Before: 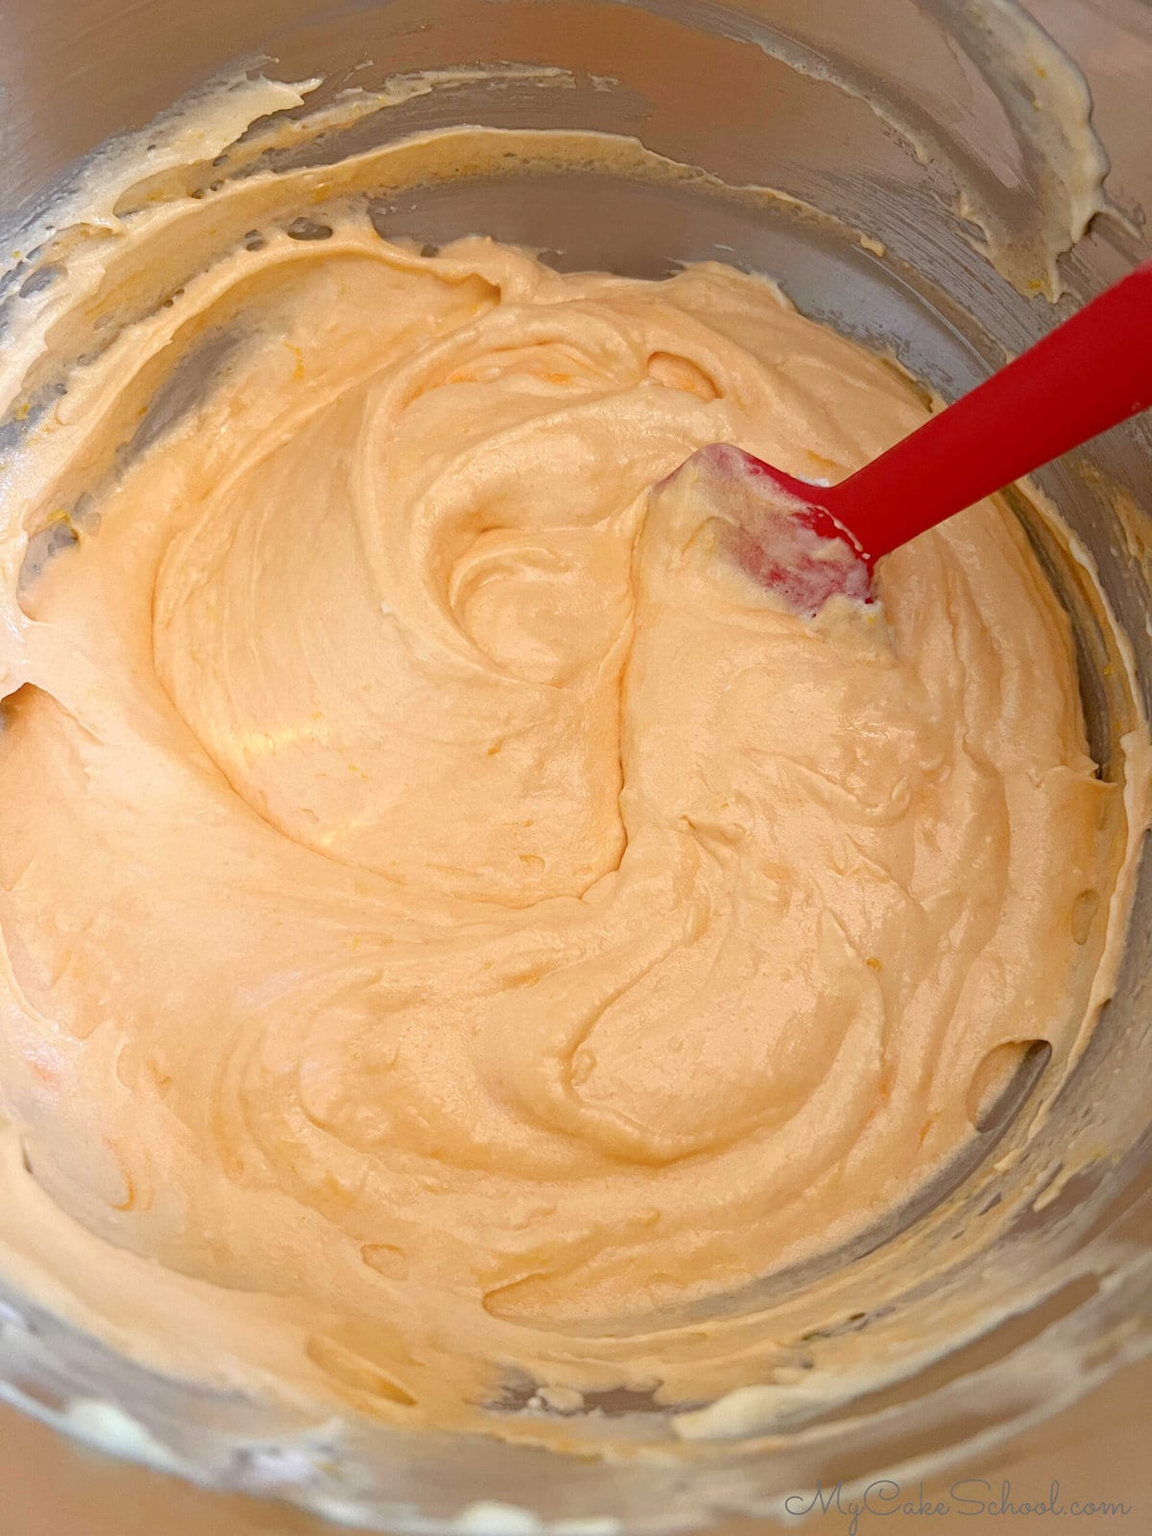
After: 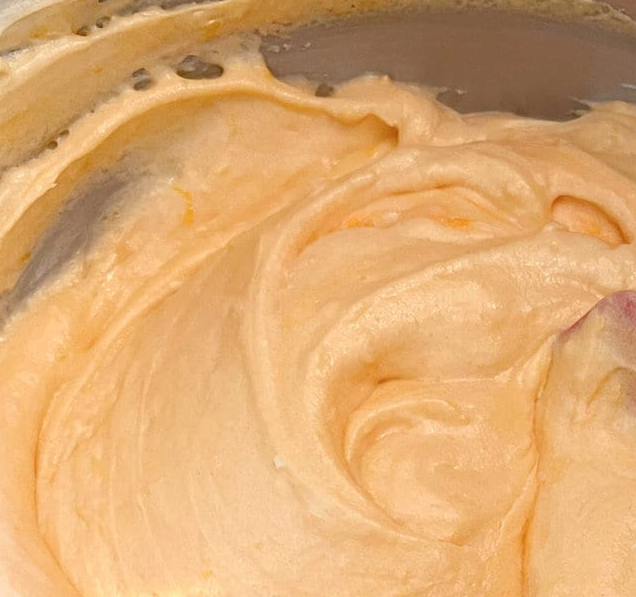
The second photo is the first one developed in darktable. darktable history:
crop: left 10.3%, top 10.728%, right 36.673%, bottom 51.903%
tone equalizer: on, module defaults
